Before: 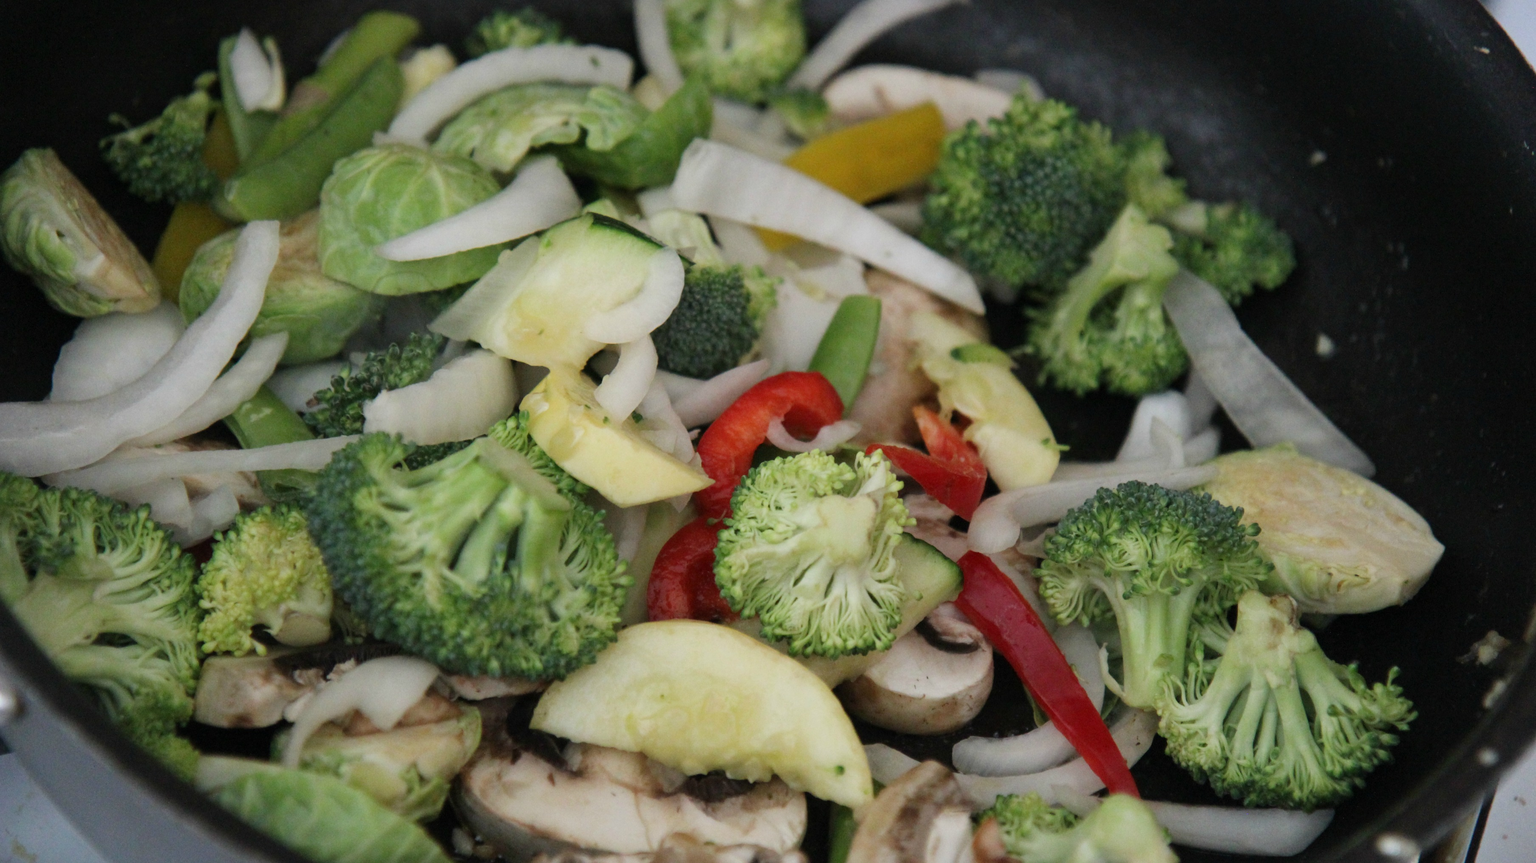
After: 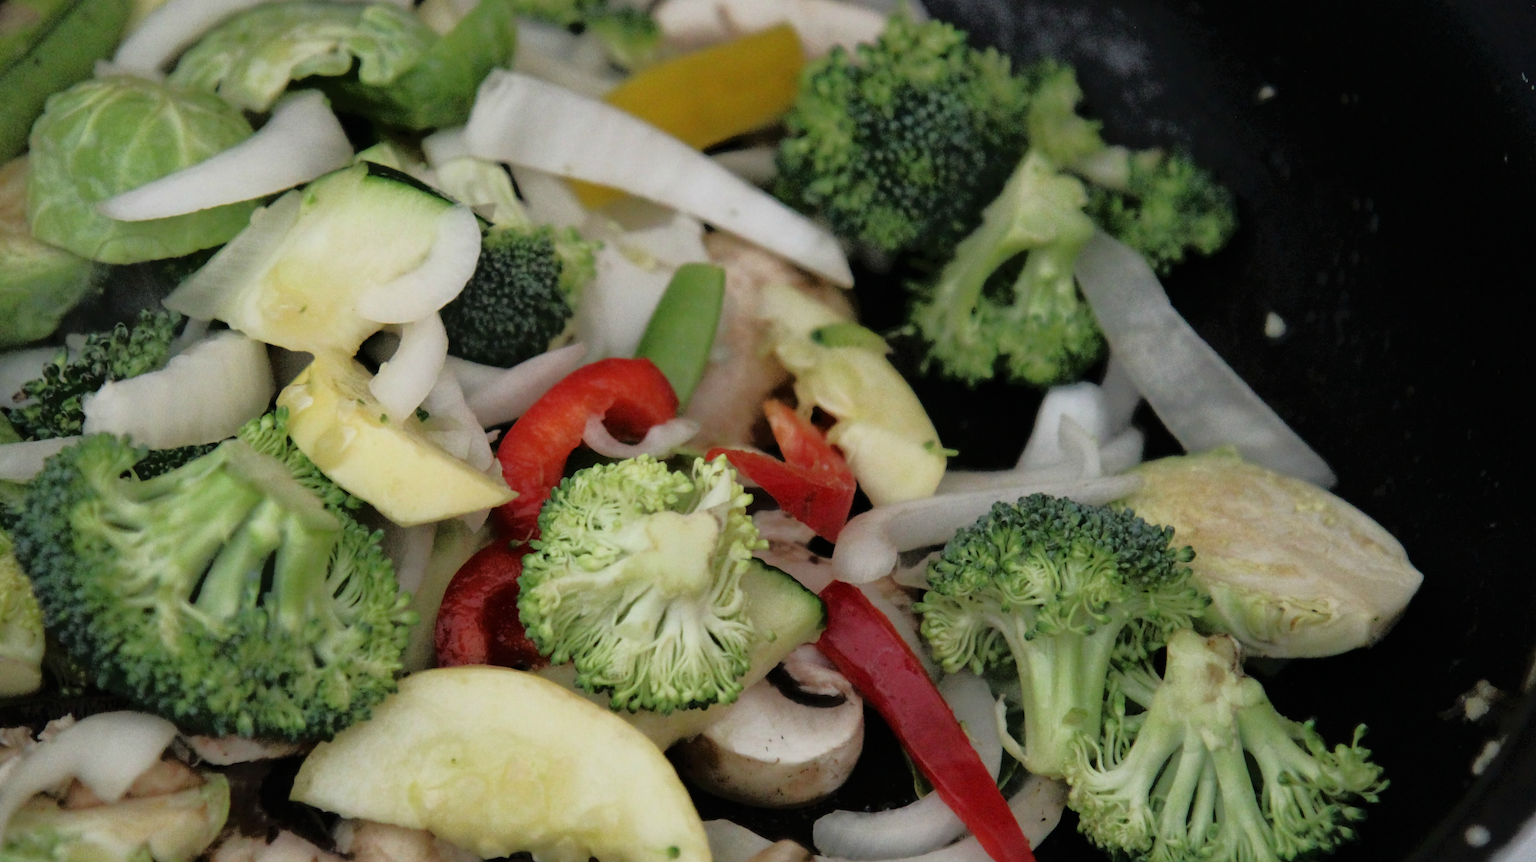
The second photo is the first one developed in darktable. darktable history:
tone equalizer: -8 EV -1.83 EV, -7 EV -1.19 EV, -6 EV -1.62 EV, edges refinement/feathering 500, mask exposure compensation -1.57 EV, preserve details no
crop: left 19.329%, top 9.643%, right 0%, bottom 9.715%
